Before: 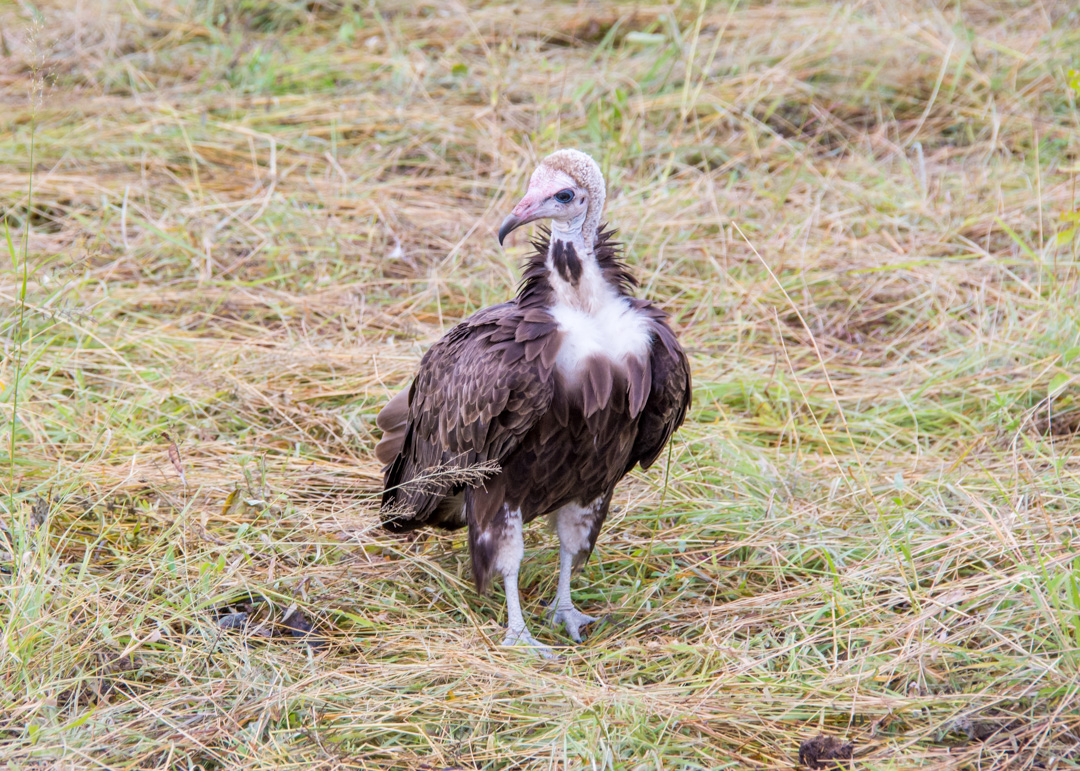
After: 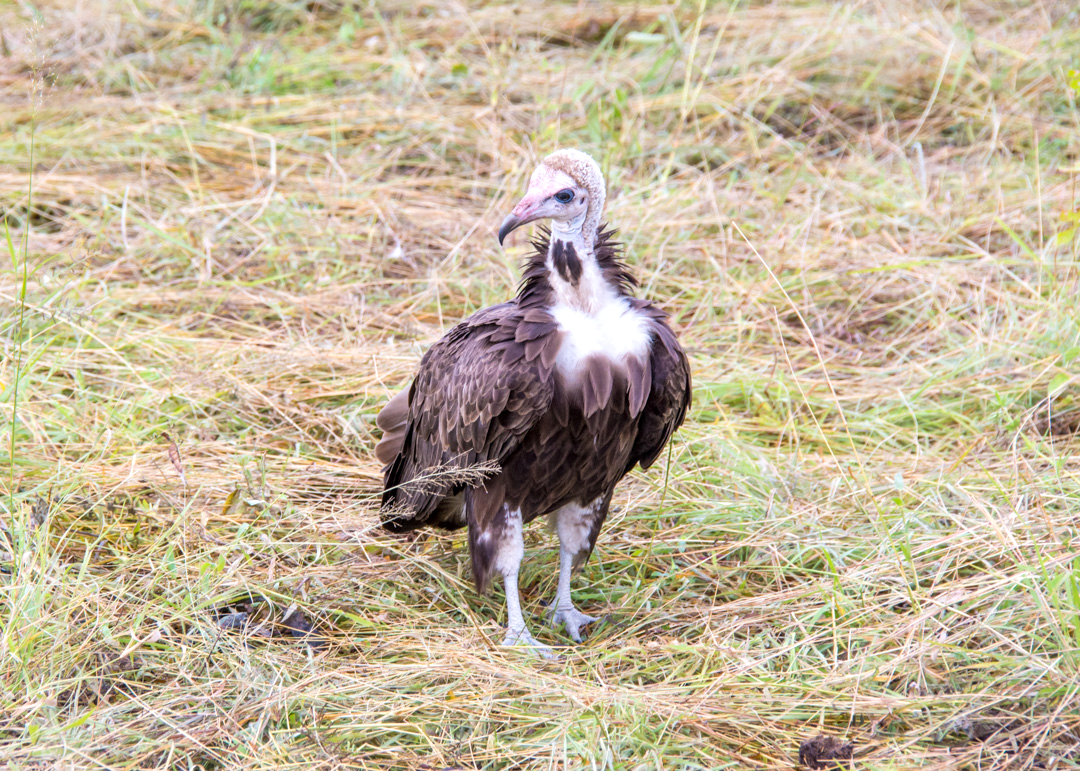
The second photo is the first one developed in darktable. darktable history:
exposure: exposure 0.294 EV, compensate highlight preservation false
